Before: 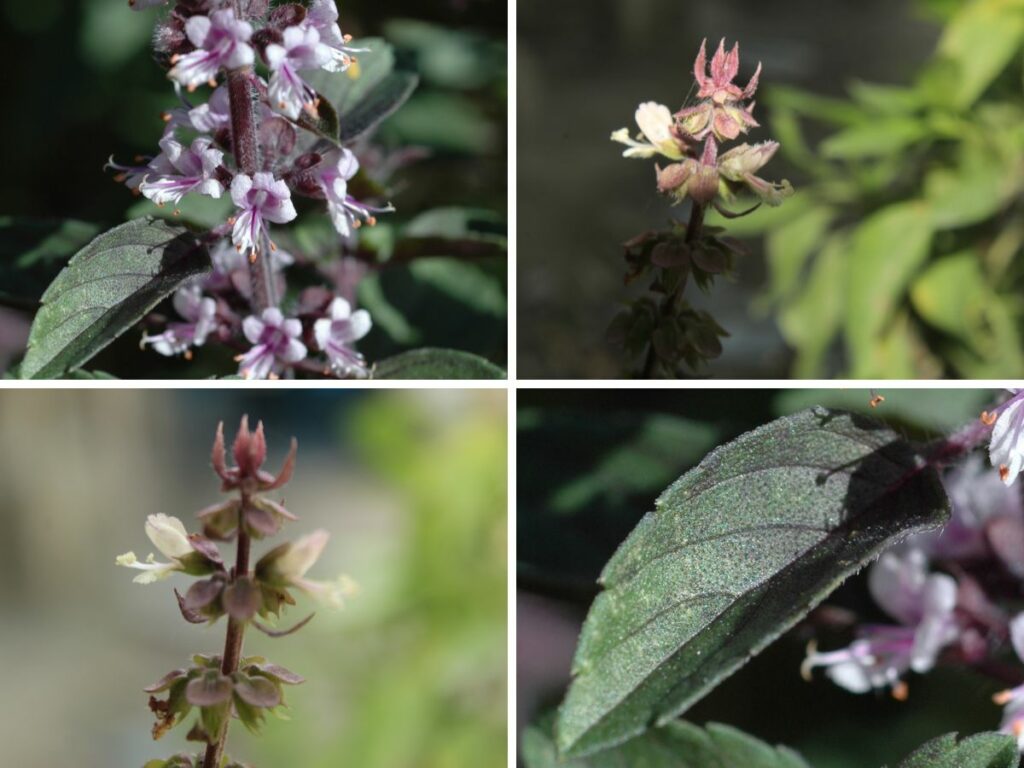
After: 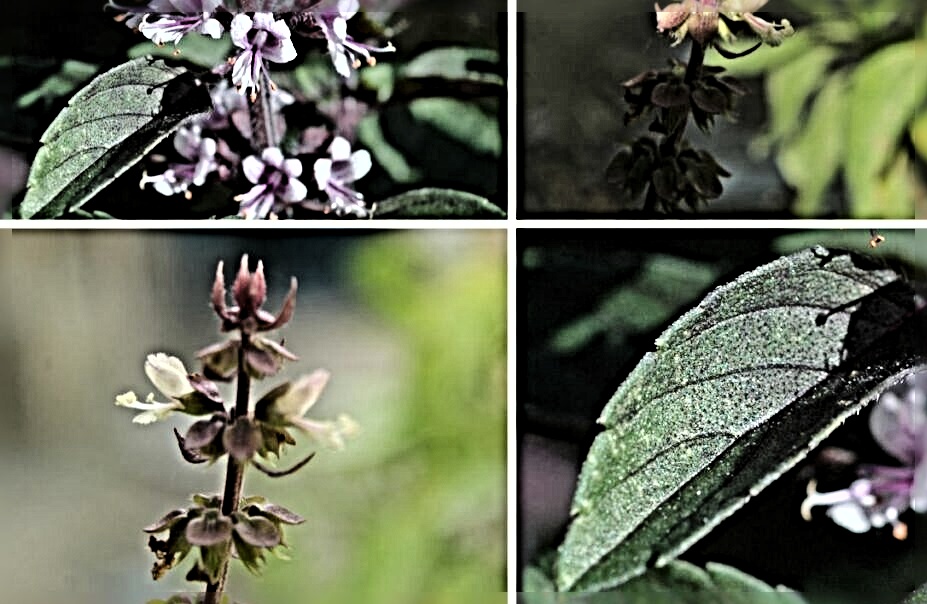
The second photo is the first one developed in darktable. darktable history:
crop: top 20.916%, right 9.437%, bottom 0.316%
sharpen: radius 6.3, amount 1.8, threshold 0
shadows and highlights: low approximation 0.01, soften with gaussian
tone curve: curves: ch0 [(0.029, 0) (0.134, 0.063) (0.249, 0.198) (0.378, 0.365) (0.499, 0.529) (1, 1)], color space Lab, linked channels, preserve colors none
tone equalizer: on, module defaults
